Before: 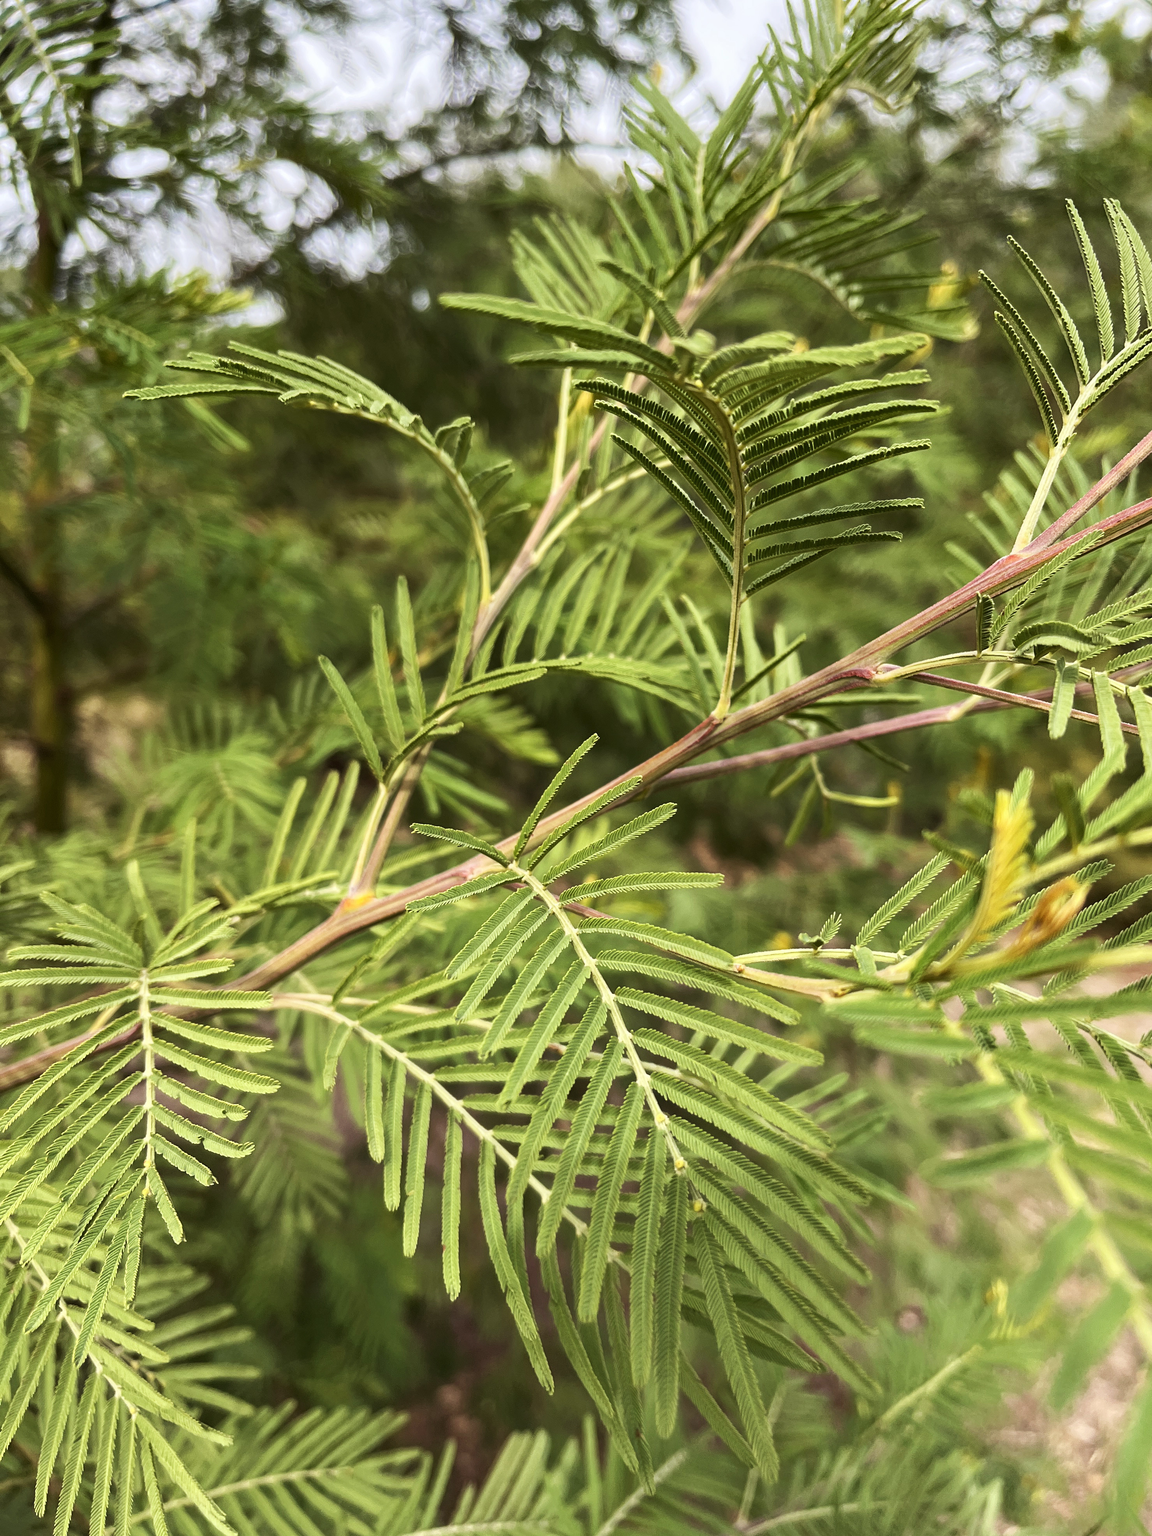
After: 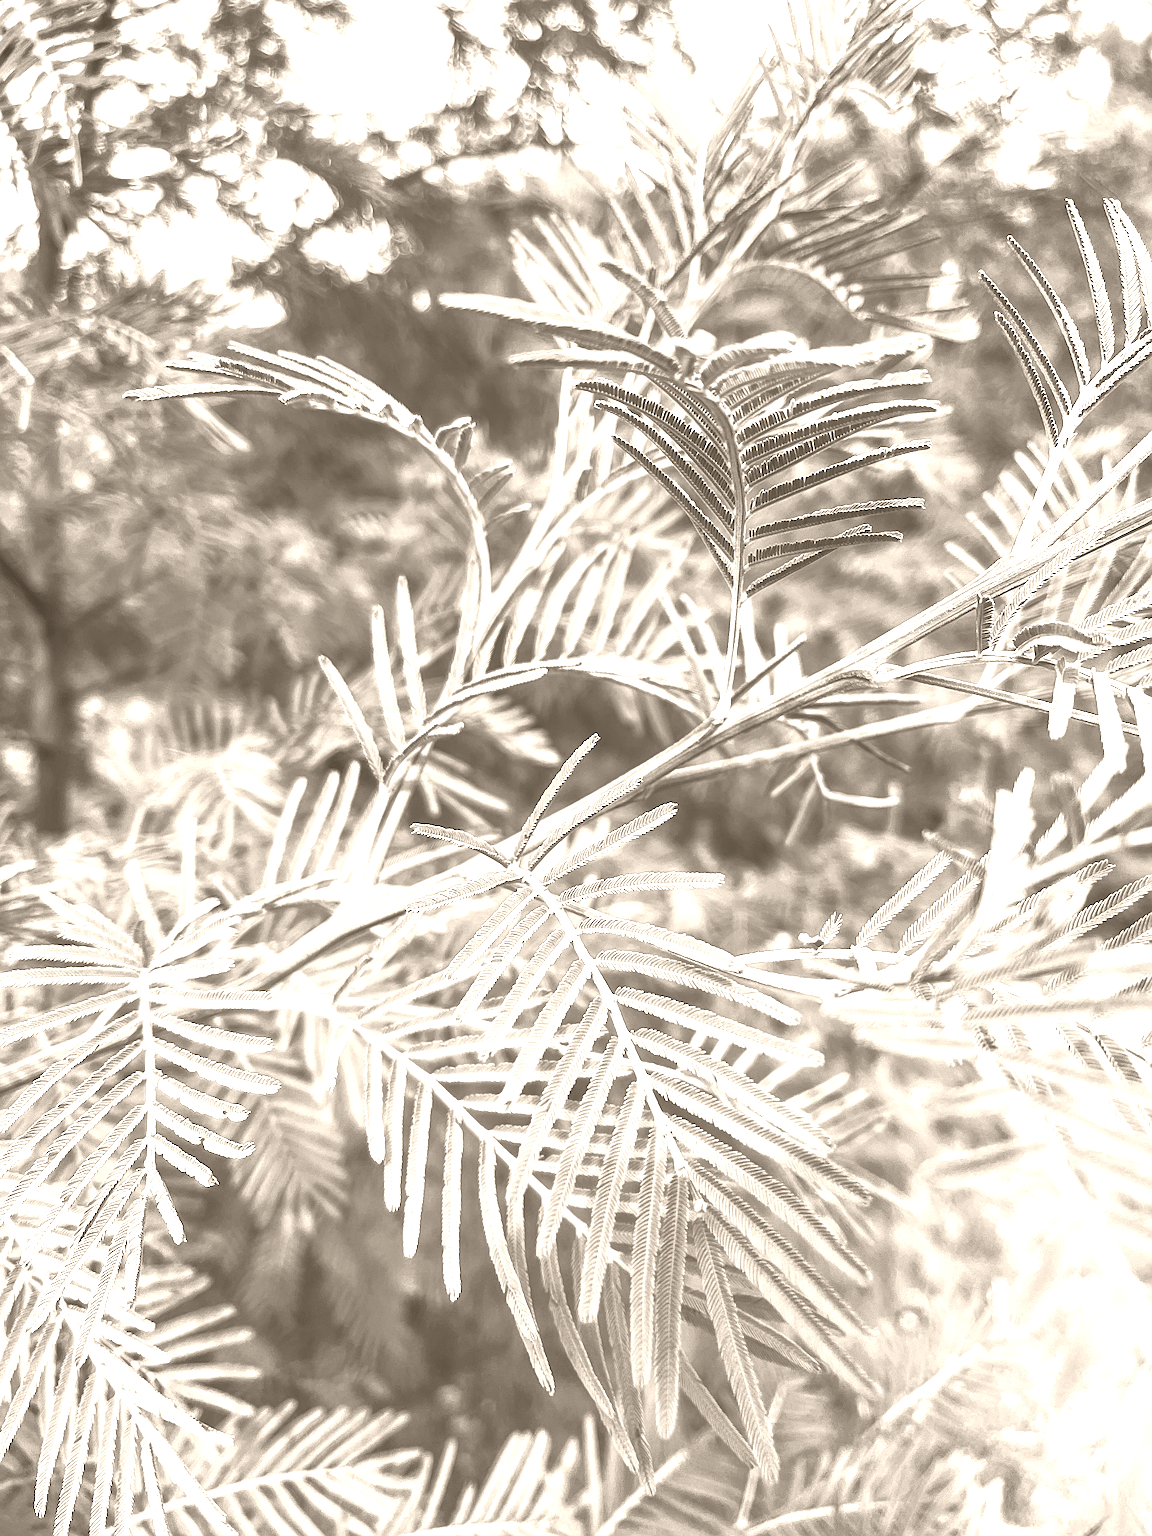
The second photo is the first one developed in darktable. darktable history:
sharpen: radius 2.767
colorize: hue 34.49°, saturation 35.33%, source mix 100%, version 1
local contrast: on, module defaults
color balance rgb: perceptual saturation grading › global saturation 30%, global vibrance 20%
tone equalizer: -8 EV -0.417 EV, -7 EV -0.389 EV, -6 EV -0.333 EV, -5 EV -0.222 EV, -3 EV 0.222 EV, -2 EV 0.333 EV, -1 EV 0.389 EV, +0 EV 0.417 EV, edges refinement/feathering 500, mask exposure compensation -1.57 EV, preserve details no
